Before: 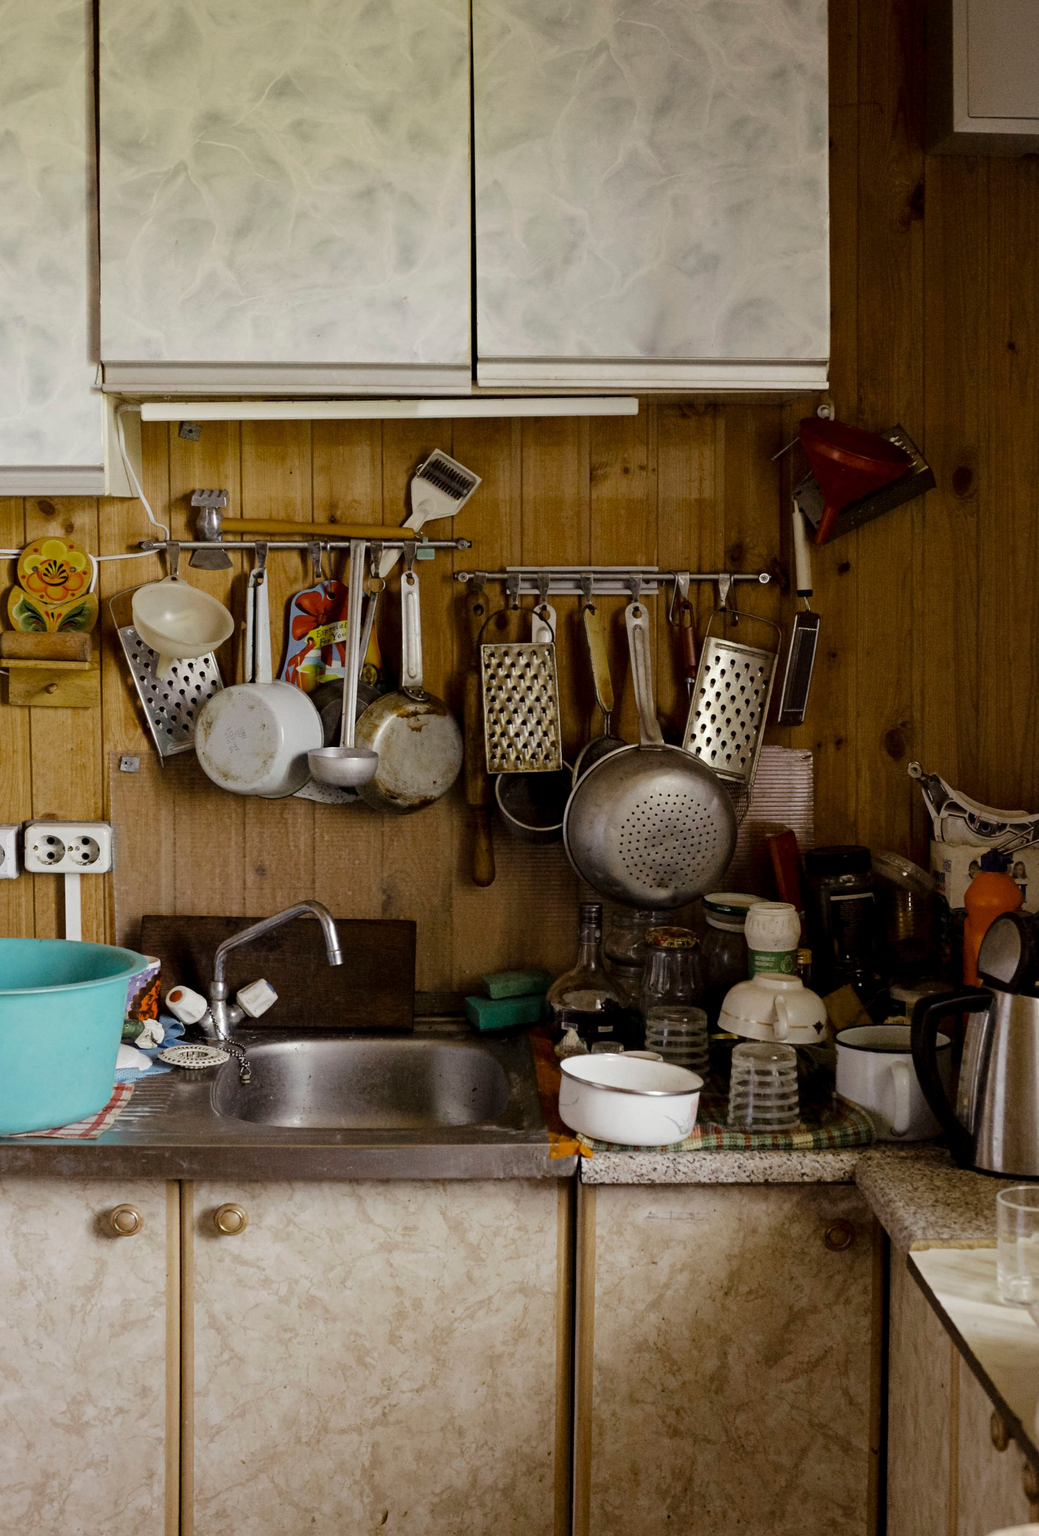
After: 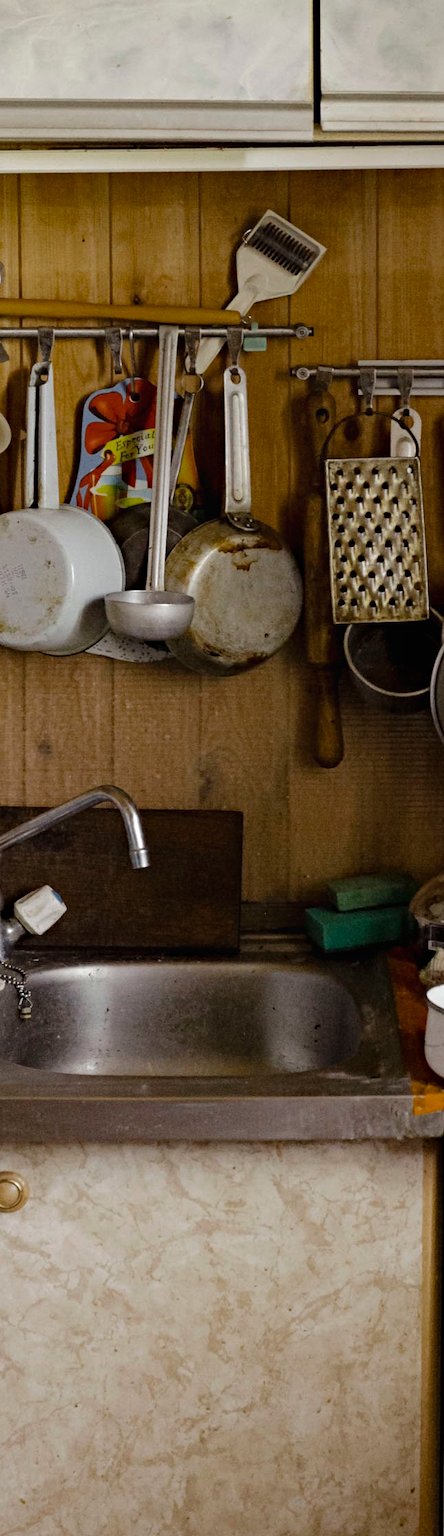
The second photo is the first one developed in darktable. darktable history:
crop and rotate: left 21.77%, top 18.528%, right 44.676%, bottom 2.997%
local contrast: mode bilateral grid, contrast 100, coarseness 100, detail 91%, midtone range 0.2
haze removal: compatibility mode true, adaptive false
